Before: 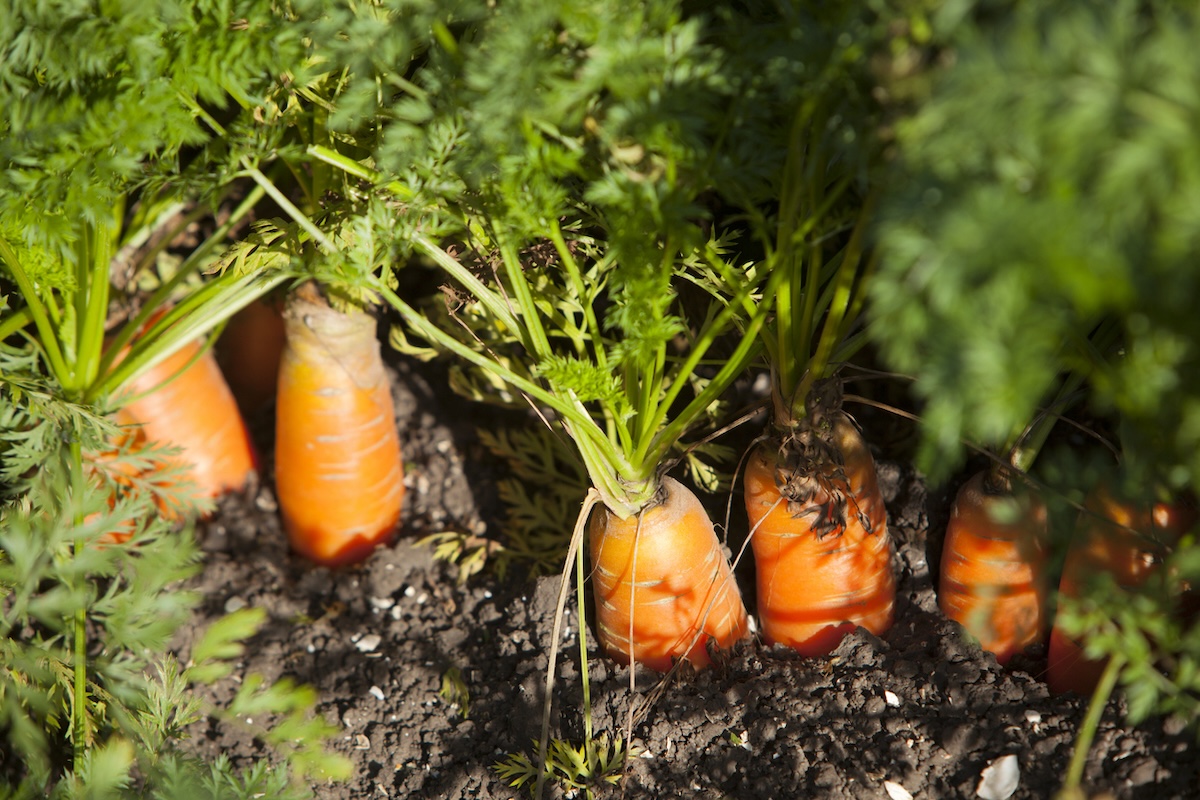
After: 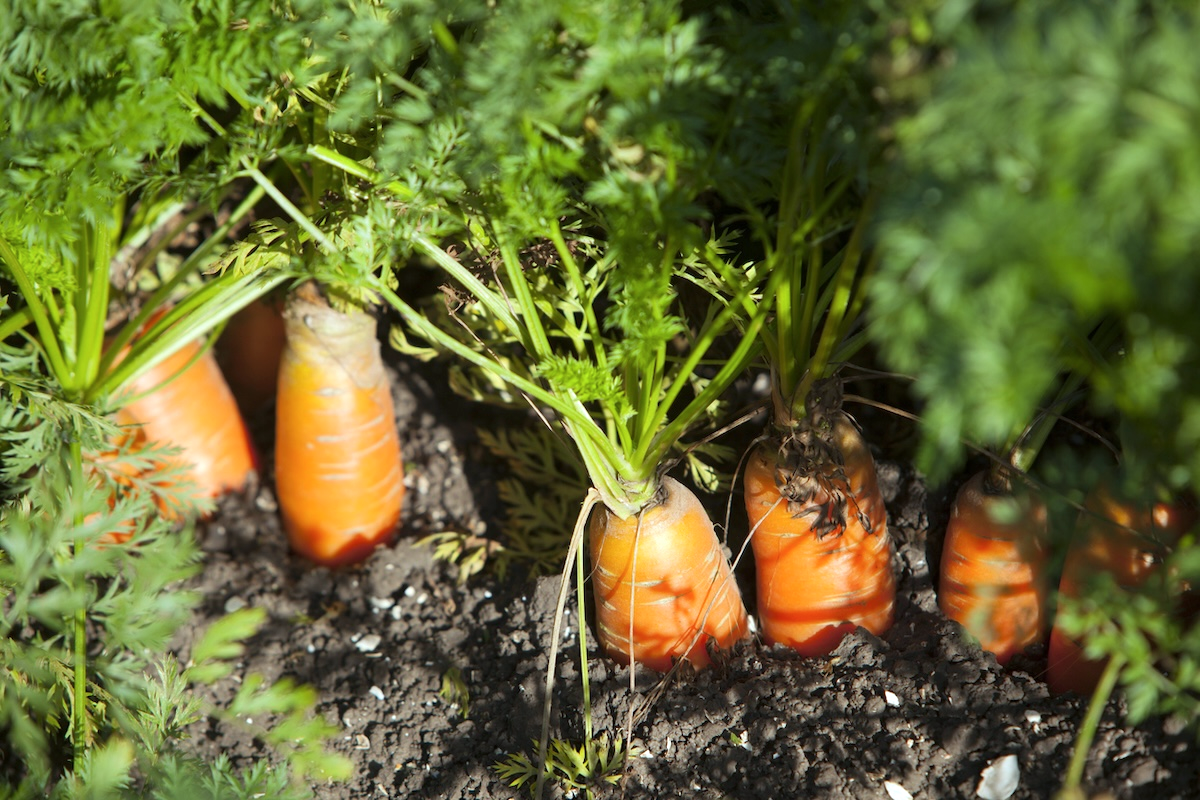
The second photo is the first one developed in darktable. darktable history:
exposure: exposure 0.207 EV, compensate exposure bias true, compensate highlight preservation false
color calibration: illuminant Planckian (black body), adaptation linear Bradford (ICC v4), x 0.364, y 0.367, temperature 4407.99 K
